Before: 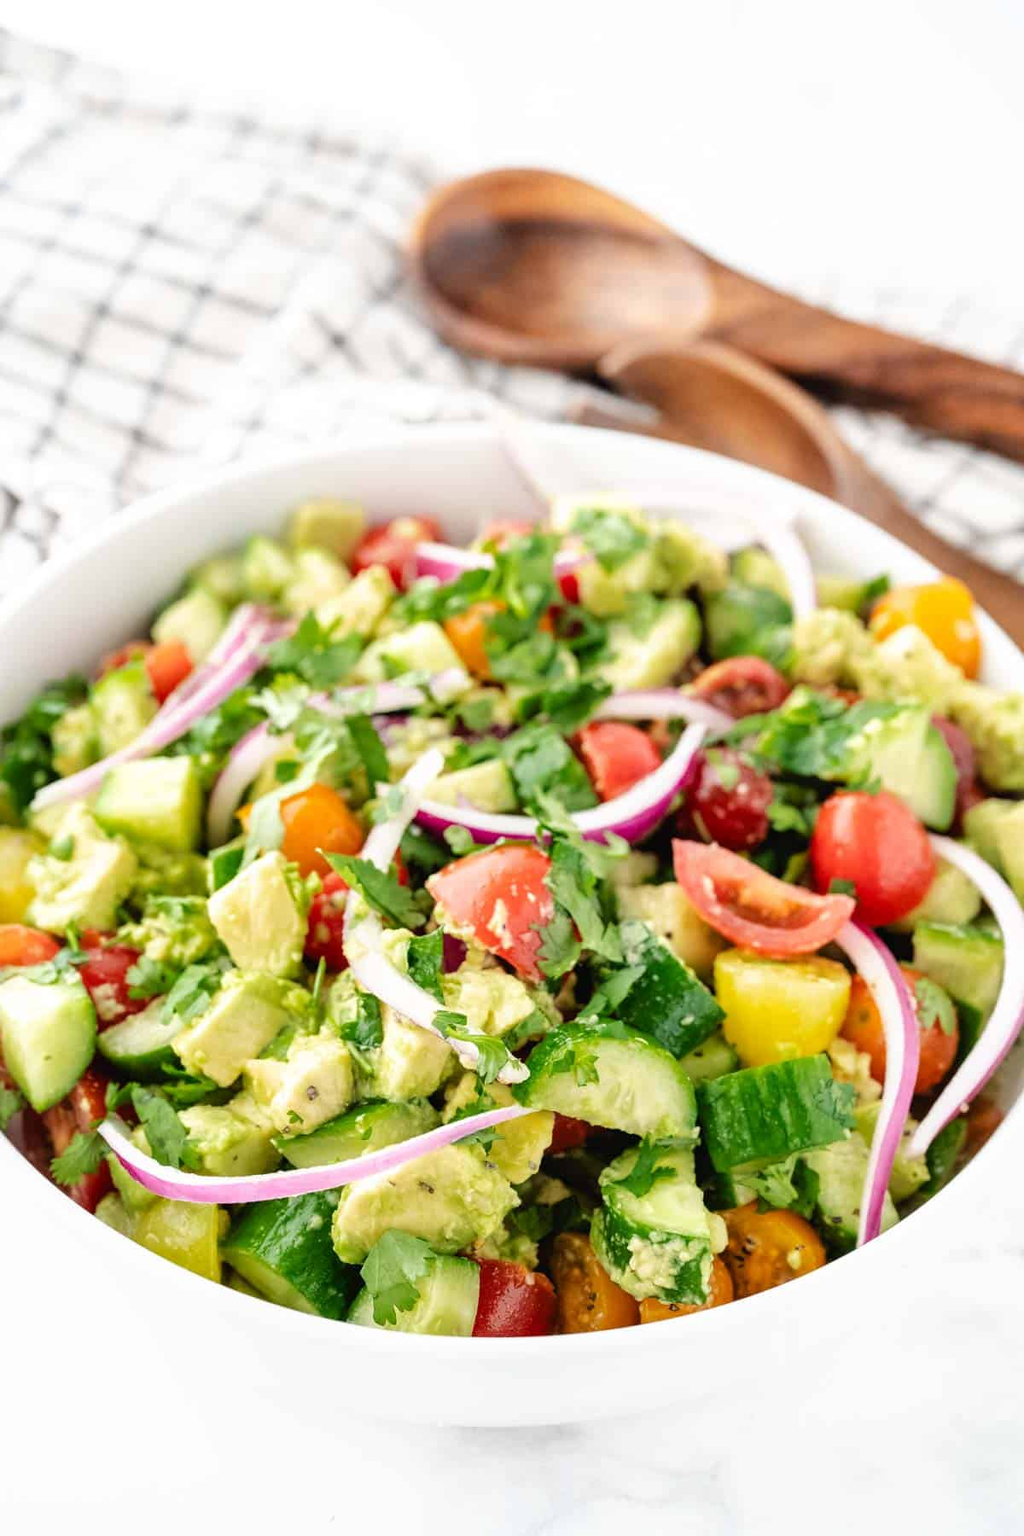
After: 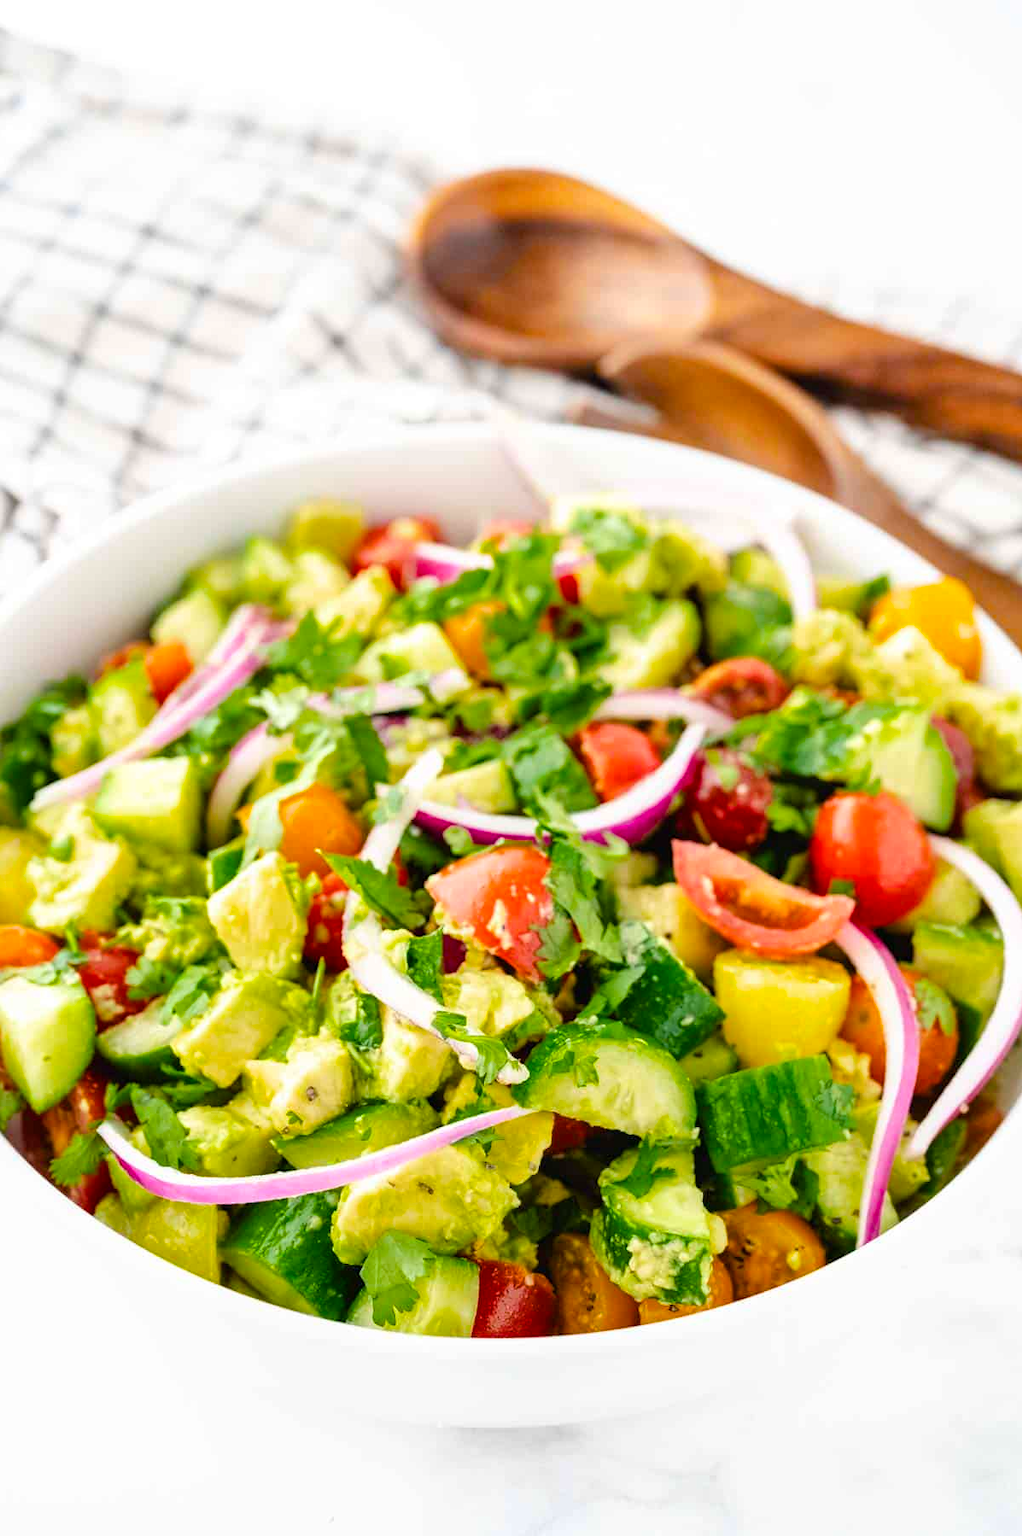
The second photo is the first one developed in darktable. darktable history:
crop and rotate: left 0.126%
color balance rgb: perceptual saturation grading › global saturation 30%, global vibrance 20%
